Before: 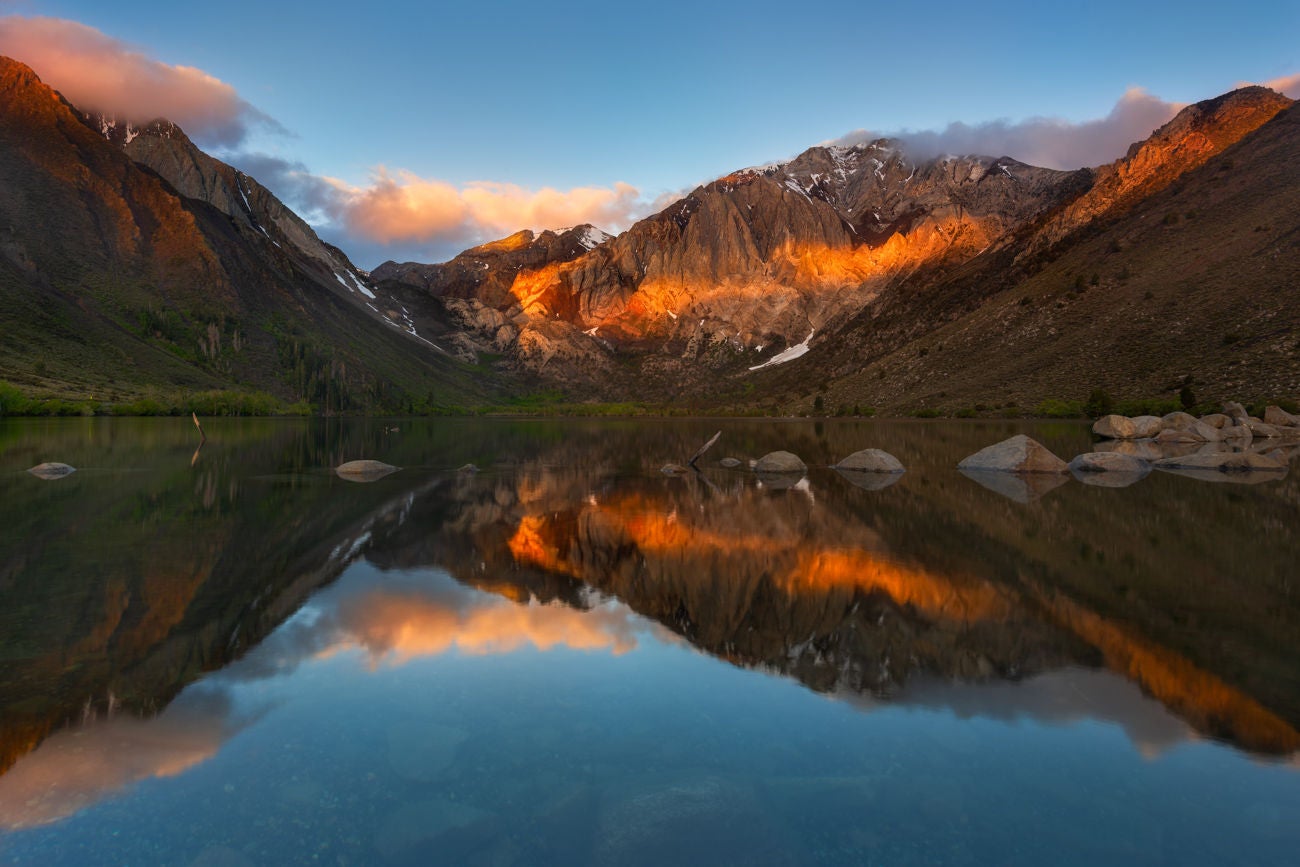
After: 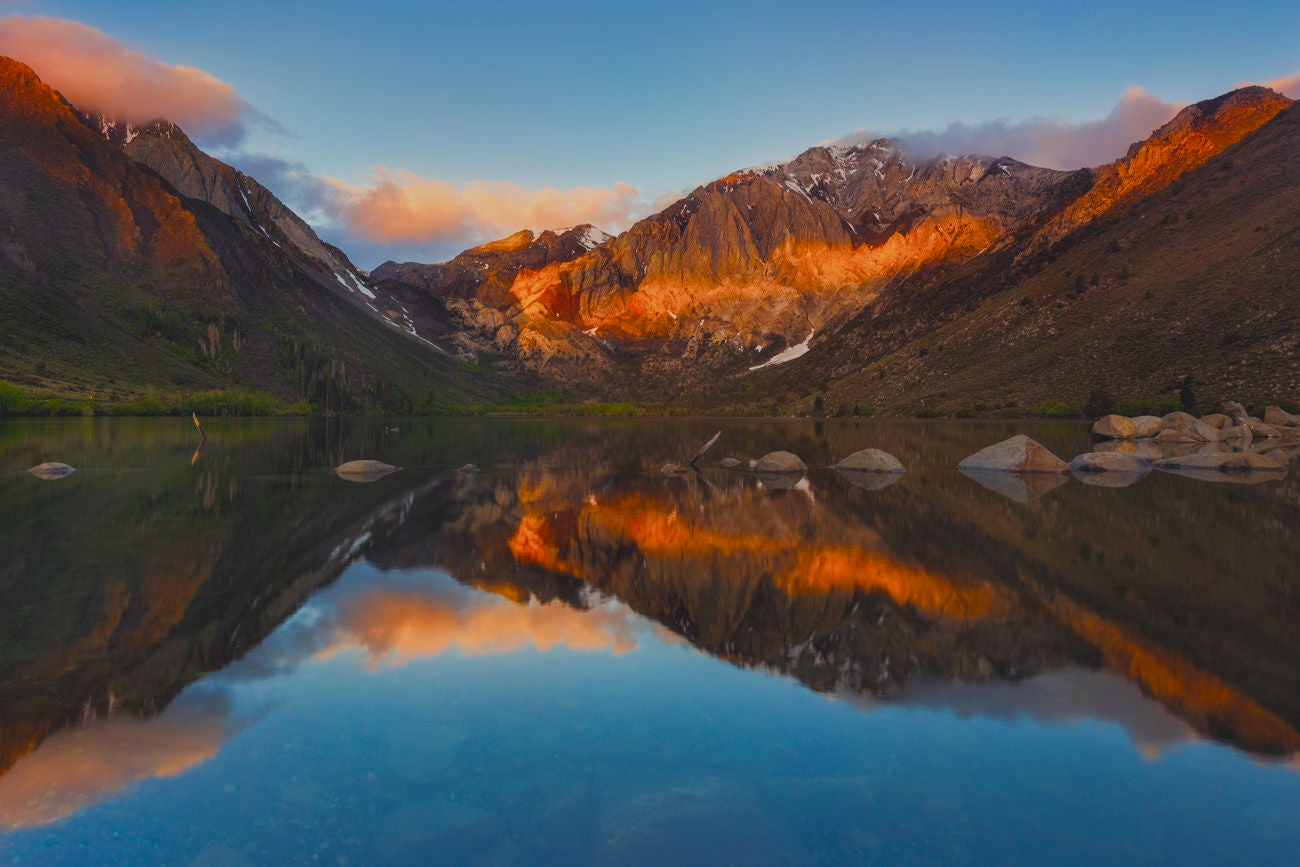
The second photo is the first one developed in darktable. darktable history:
filmic rgb: black relative exposure -7.32 EV, white relative exposure 5.09 EV, hardness 3.2
color balance rgb: shadows lift › chroma 3%, shadows lift › hue 280.8°, power › hue 330°, highlights gain › chroma 3%, highlights gain › hue 75.6°, global offset › luminance 2%, perceptual saturation grading › global saturation 20%, perceptual saturation grading › highlights -25%, perceptual saturation grading › shadows 50%, global vibrance 20.33%
